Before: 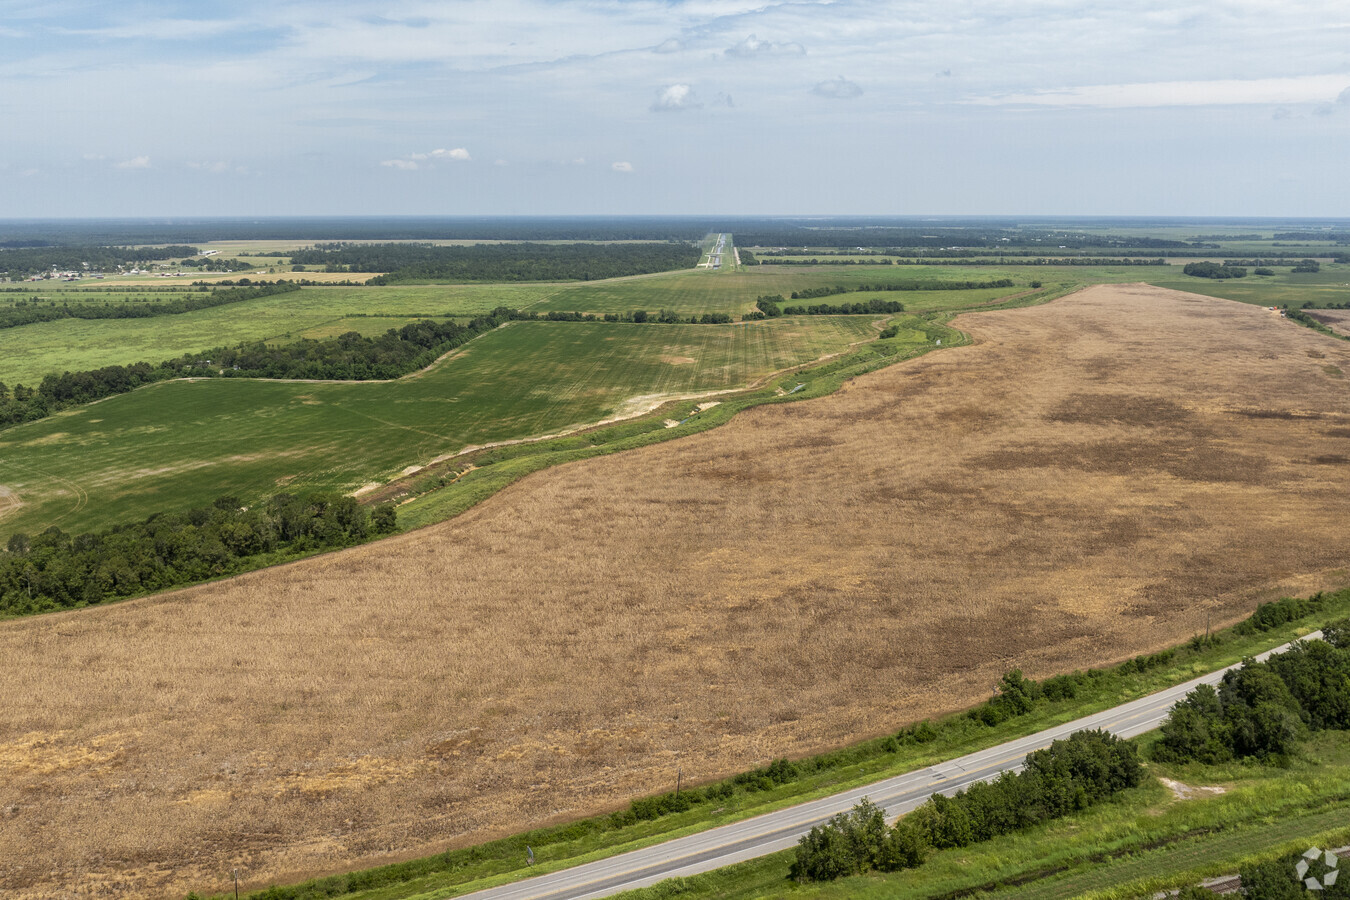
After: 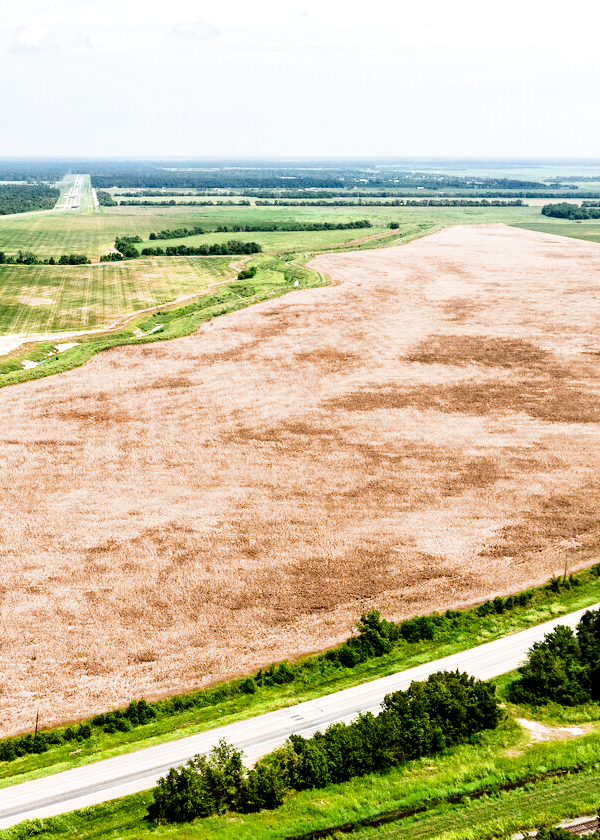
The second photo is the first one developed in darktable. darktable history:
exposure: black level correction 0, exposure 1.741 EV, compensate exposure bias true, compensate highlight preservation false
crop: left 47.628%, top 6.643%, right 7.874%
filmic rgb: black relative exposure -5 EV, hardness 2.88, contrast 1.3, highlights saturation mix -30%
contrast brightness saturation: contrast 0.09, brightness -0.59, saturation 0.17
tone equalizer: -8 EV -0.417 EV, -7 EV -0.389 EV, -6 EV -0.333 EV, -5 EV -0.222 EV, -3 EV 0.222 EV, -2 EV 0.333 EV, -1 EV 0.389 EV, +0 EV 0.417 EV, edges refinement/feathering 500, mask exposure compensation -1.57 EV, preserve details no
